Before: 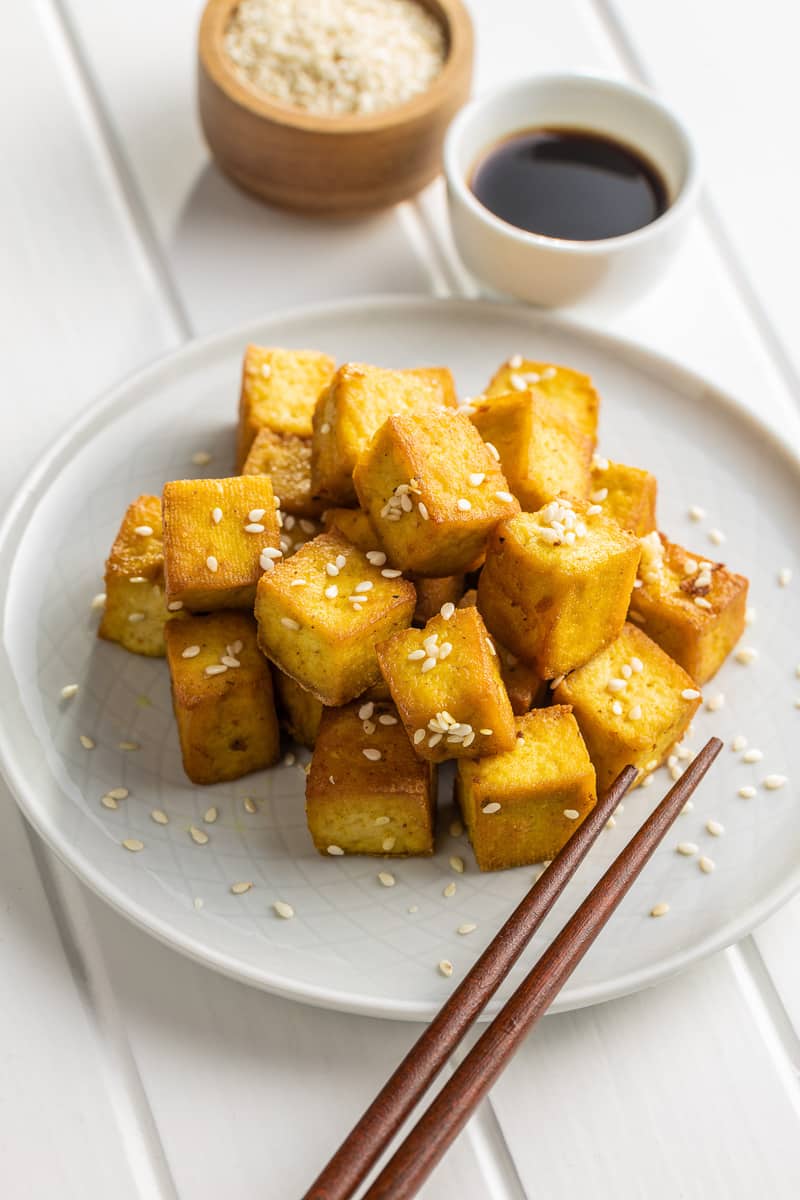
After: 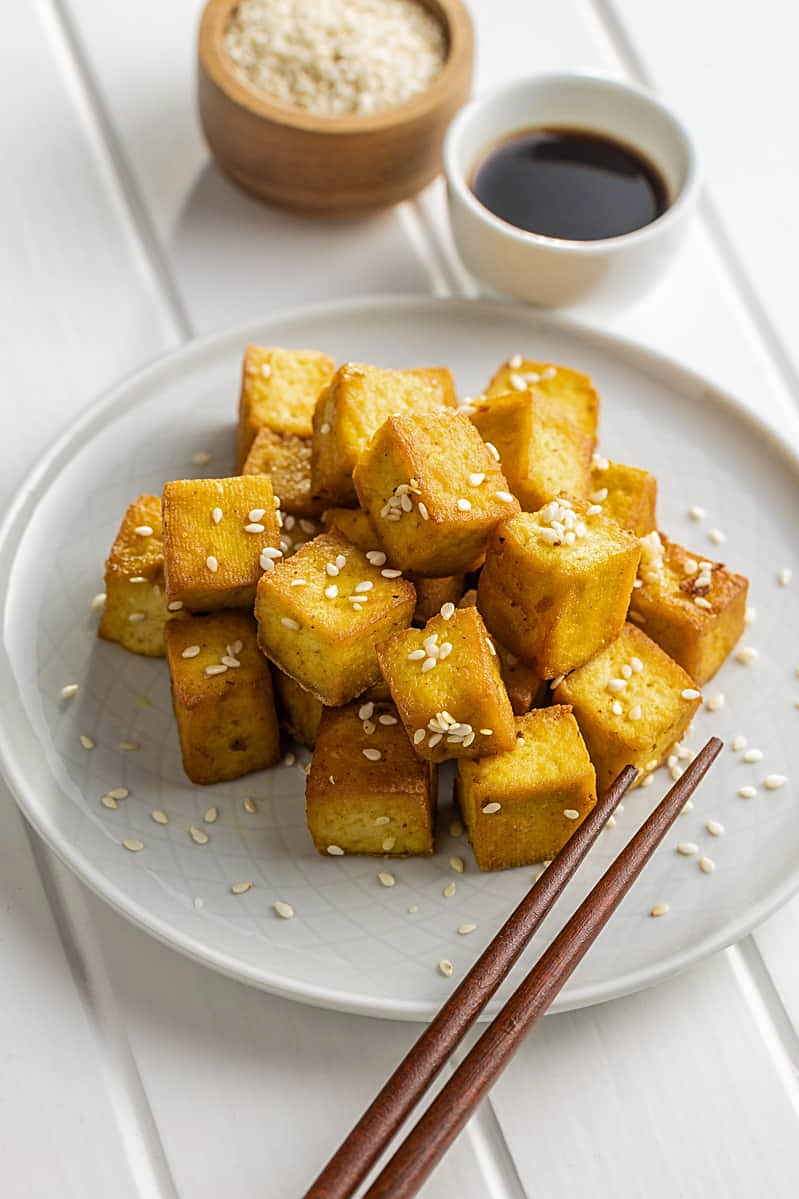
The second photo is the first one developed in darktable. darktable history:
base curve: curves: ch0 [(0, 0) (0.74, 0.67) (1, 1)]
sharpen: on, module defaults
